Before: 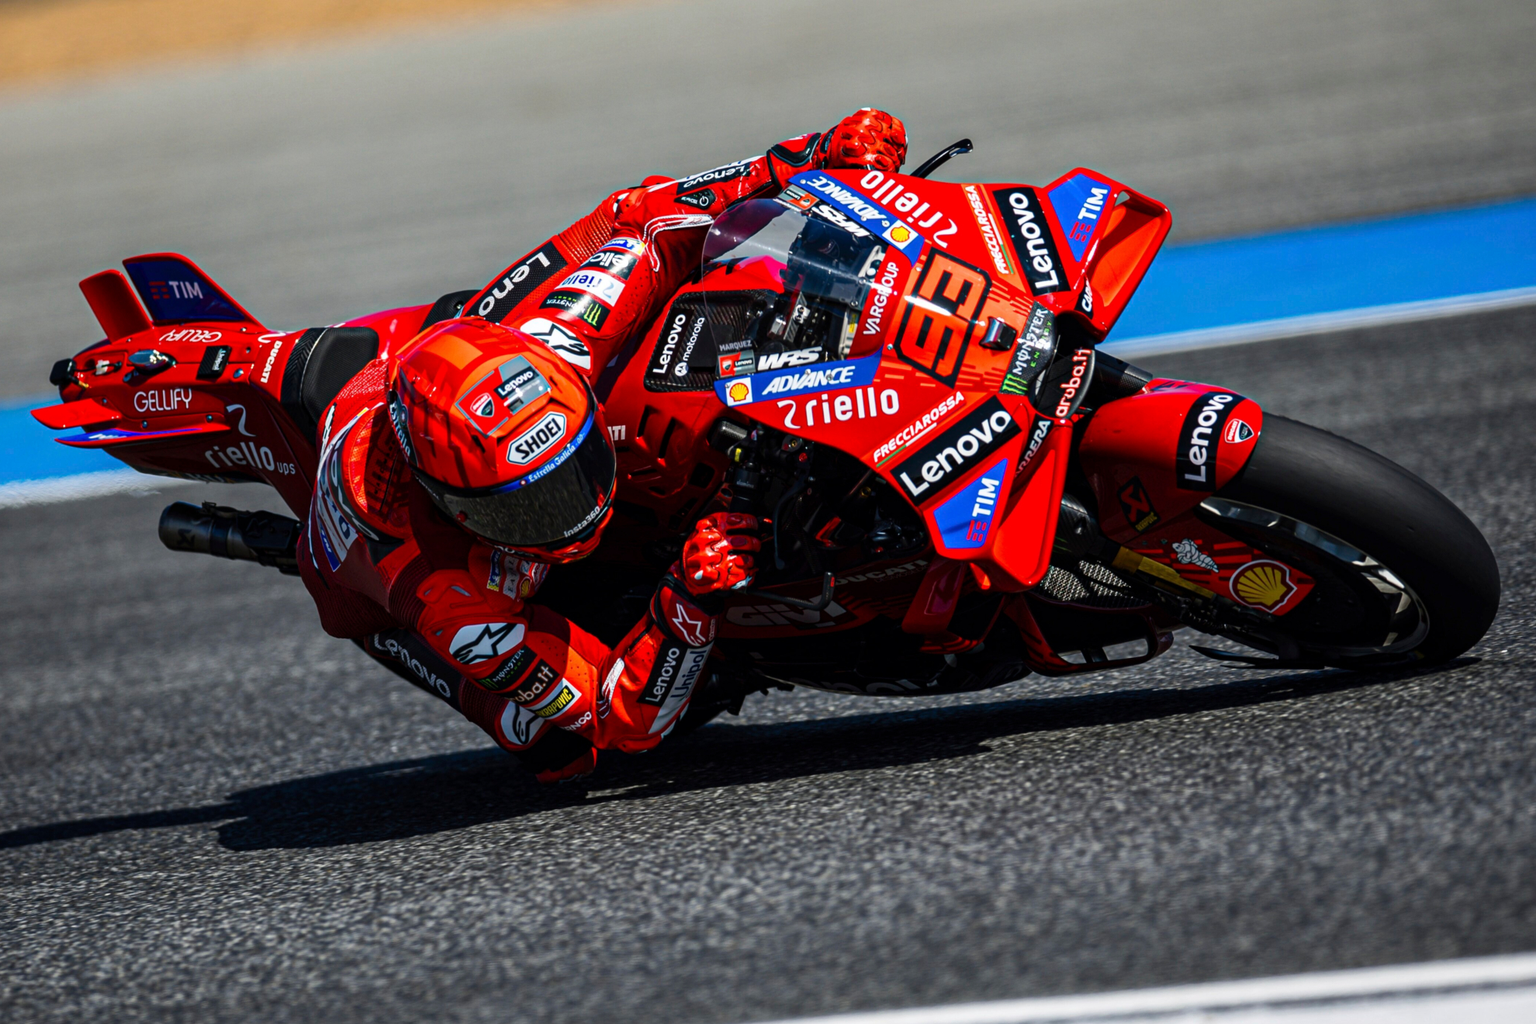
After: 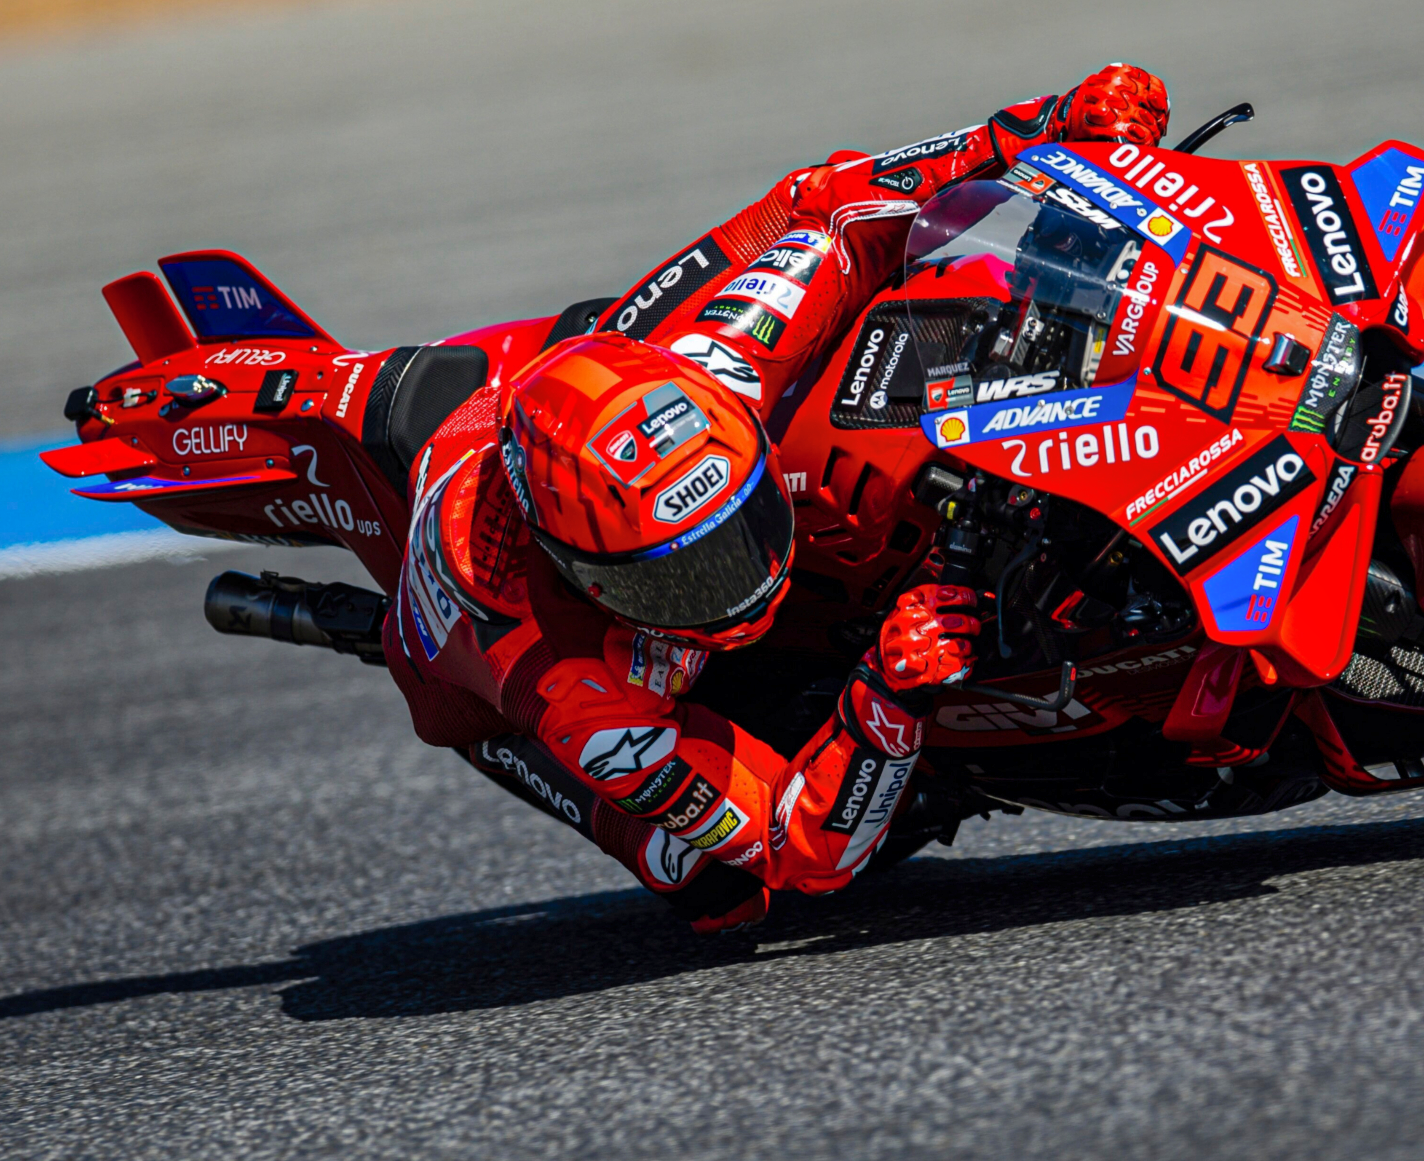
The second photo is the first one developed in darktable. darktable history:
crop: top 5.803%, right 27.864%, bottom 5.804%
shadows and highlights: on, module defaults
